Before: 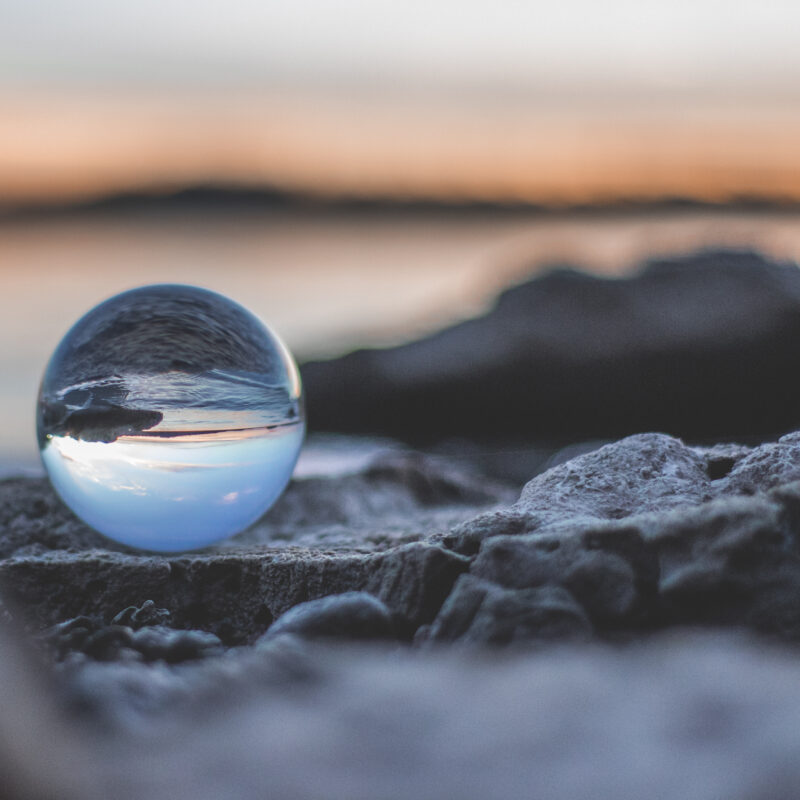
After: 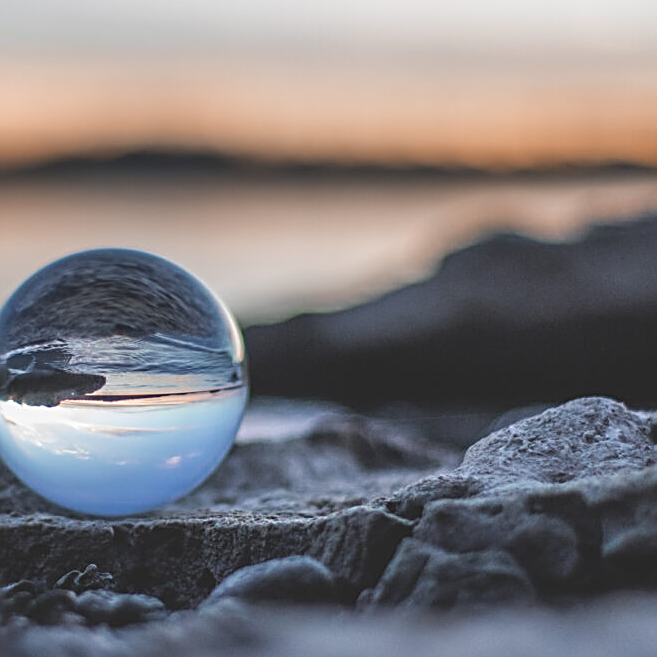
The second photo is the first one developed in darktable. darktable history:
crop and rotate: left 7.196%, top 4.574%, right 10.605%, bottom 13.178%
sharpen: radius 2.543, amount 0.636
